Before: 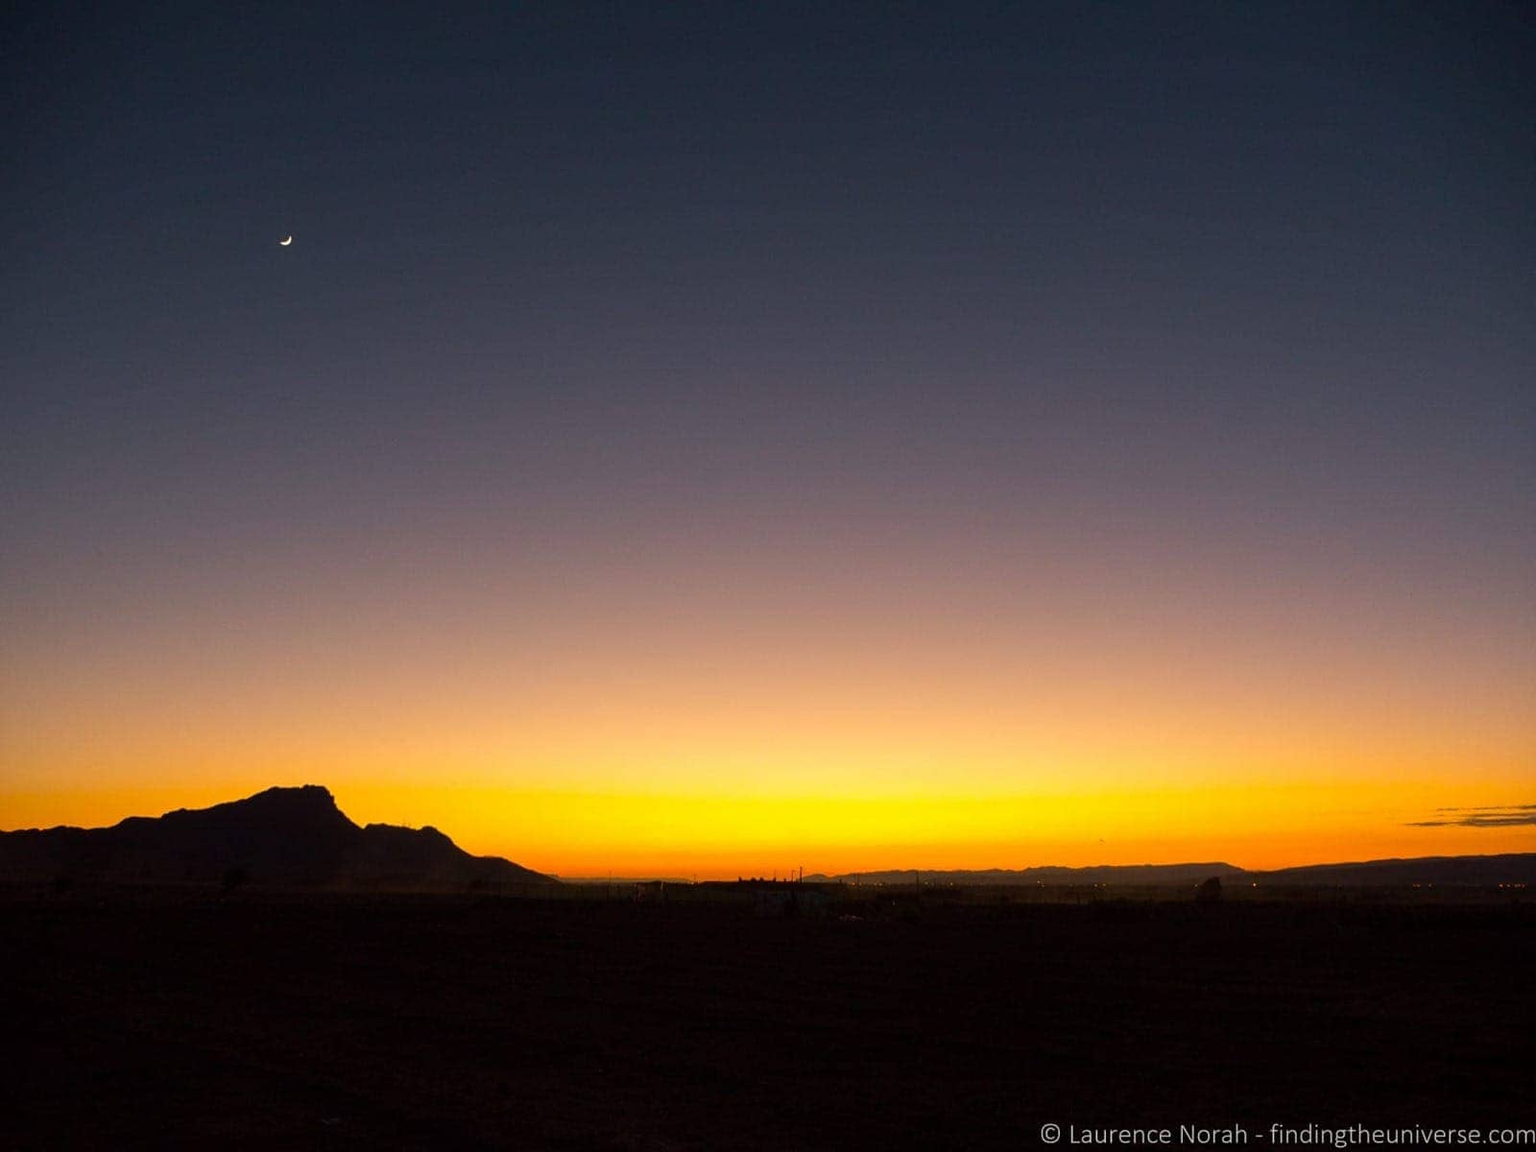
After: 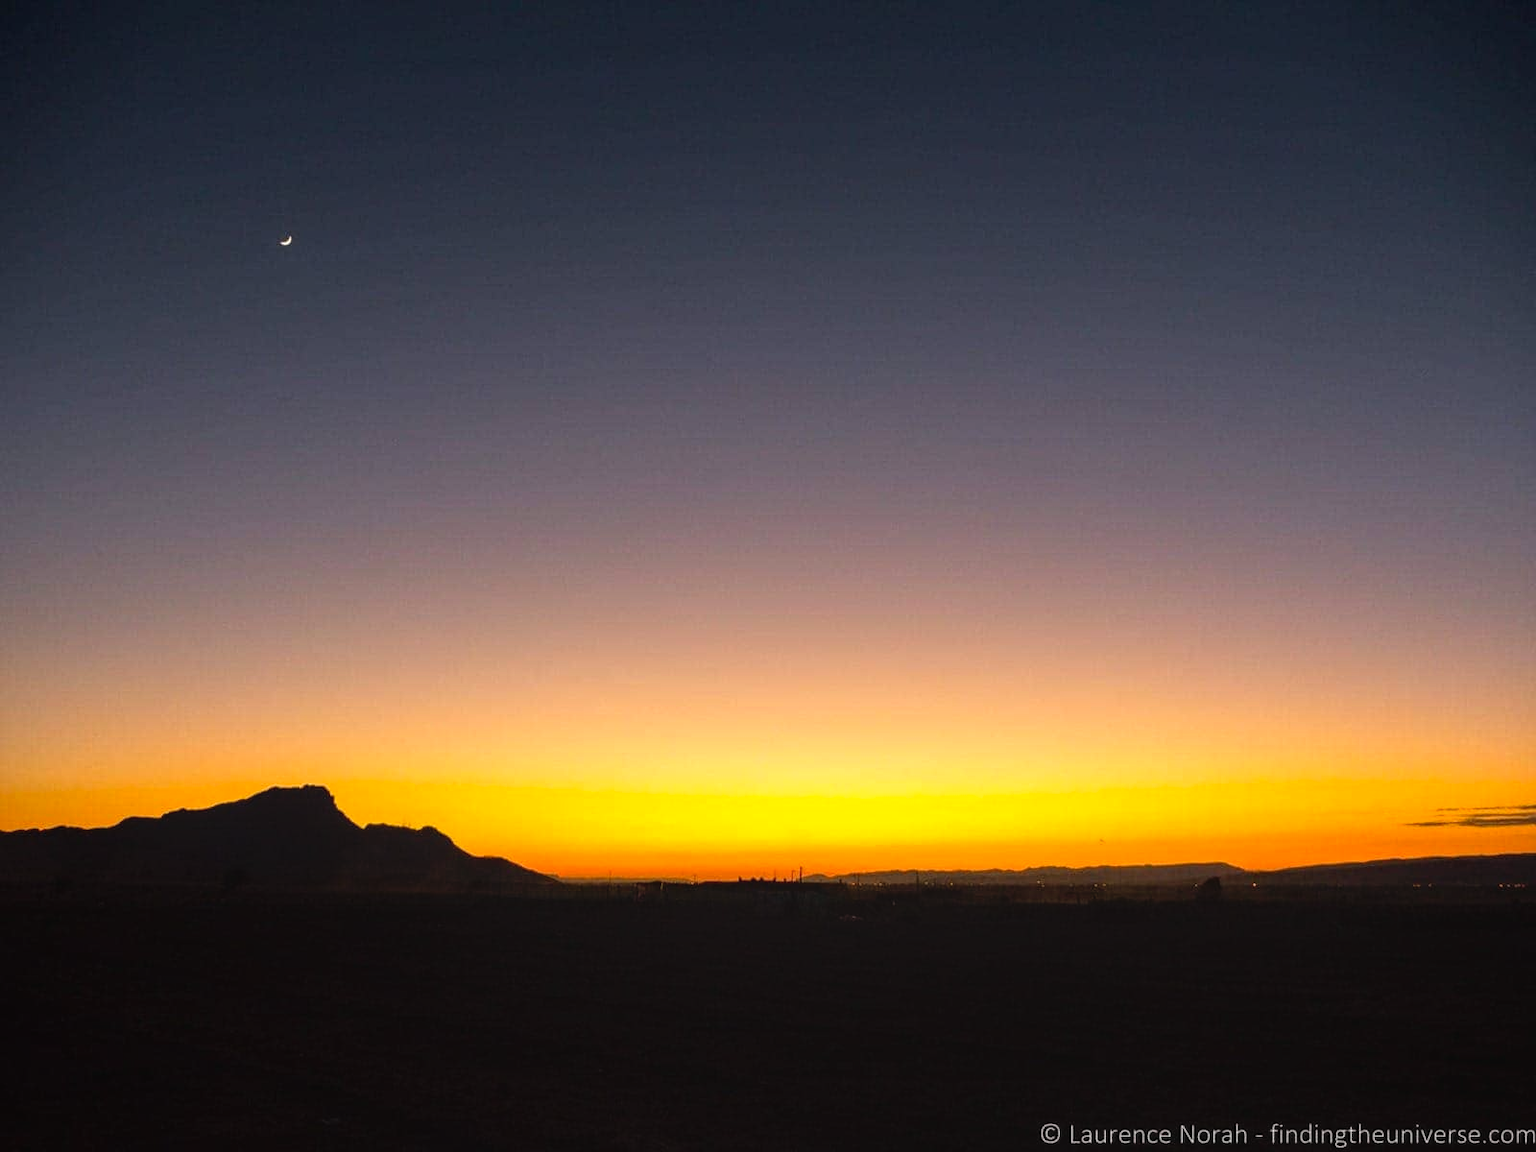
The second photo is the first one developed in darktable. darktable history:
tone equalizer: -8 EV -0.409 EV, -7 EV -0.414 EV, -6 EV -0.296 EV, -5 EV -0.251 EV, -3 EV 0.226 EV, -2 EV 0.334 EV, -1 EV 0.372 EV, +0 EV 0.433 EV
local contrast: detail 109%
